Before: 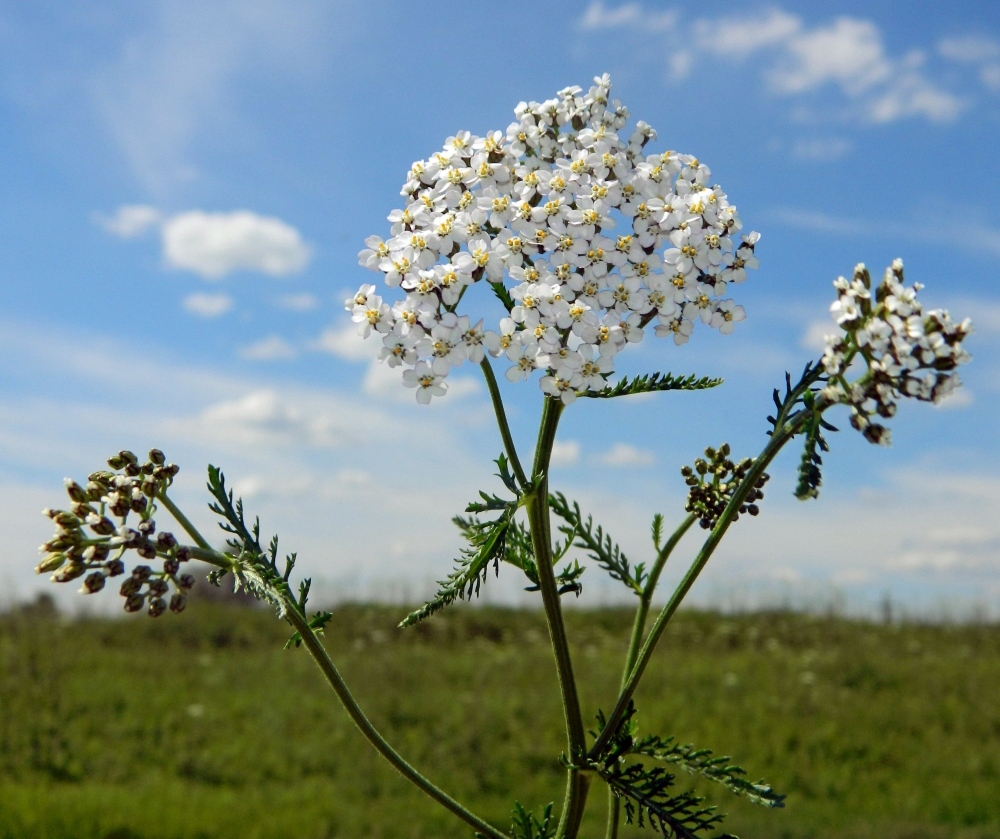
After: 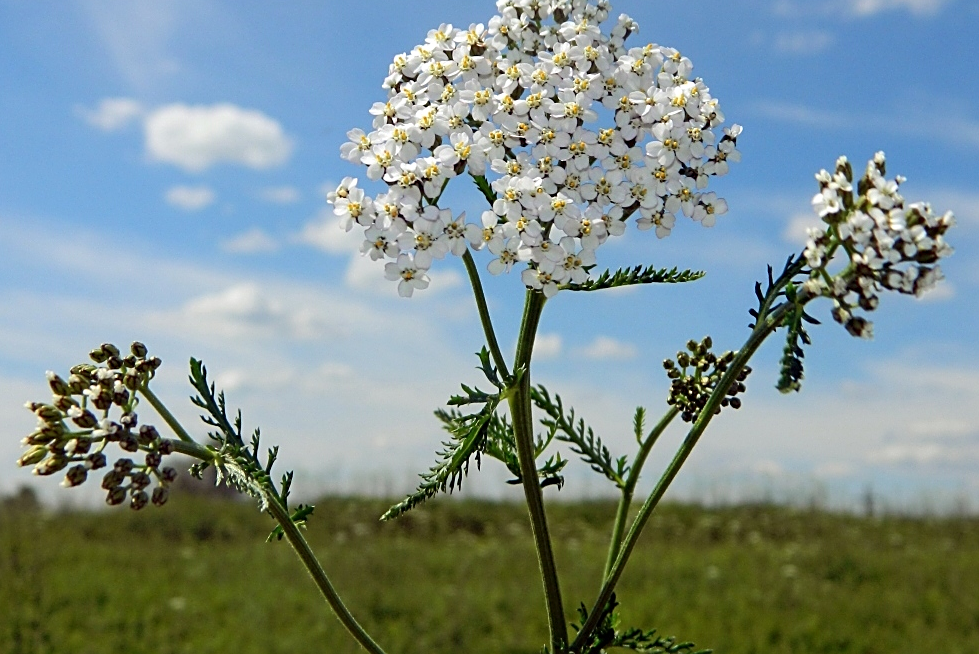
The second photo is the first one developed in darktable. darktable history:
crop and rotate: left 1.814%, top 12.818%, right 0.25%, bottom 9.225%
sharpen: on, module defaults
